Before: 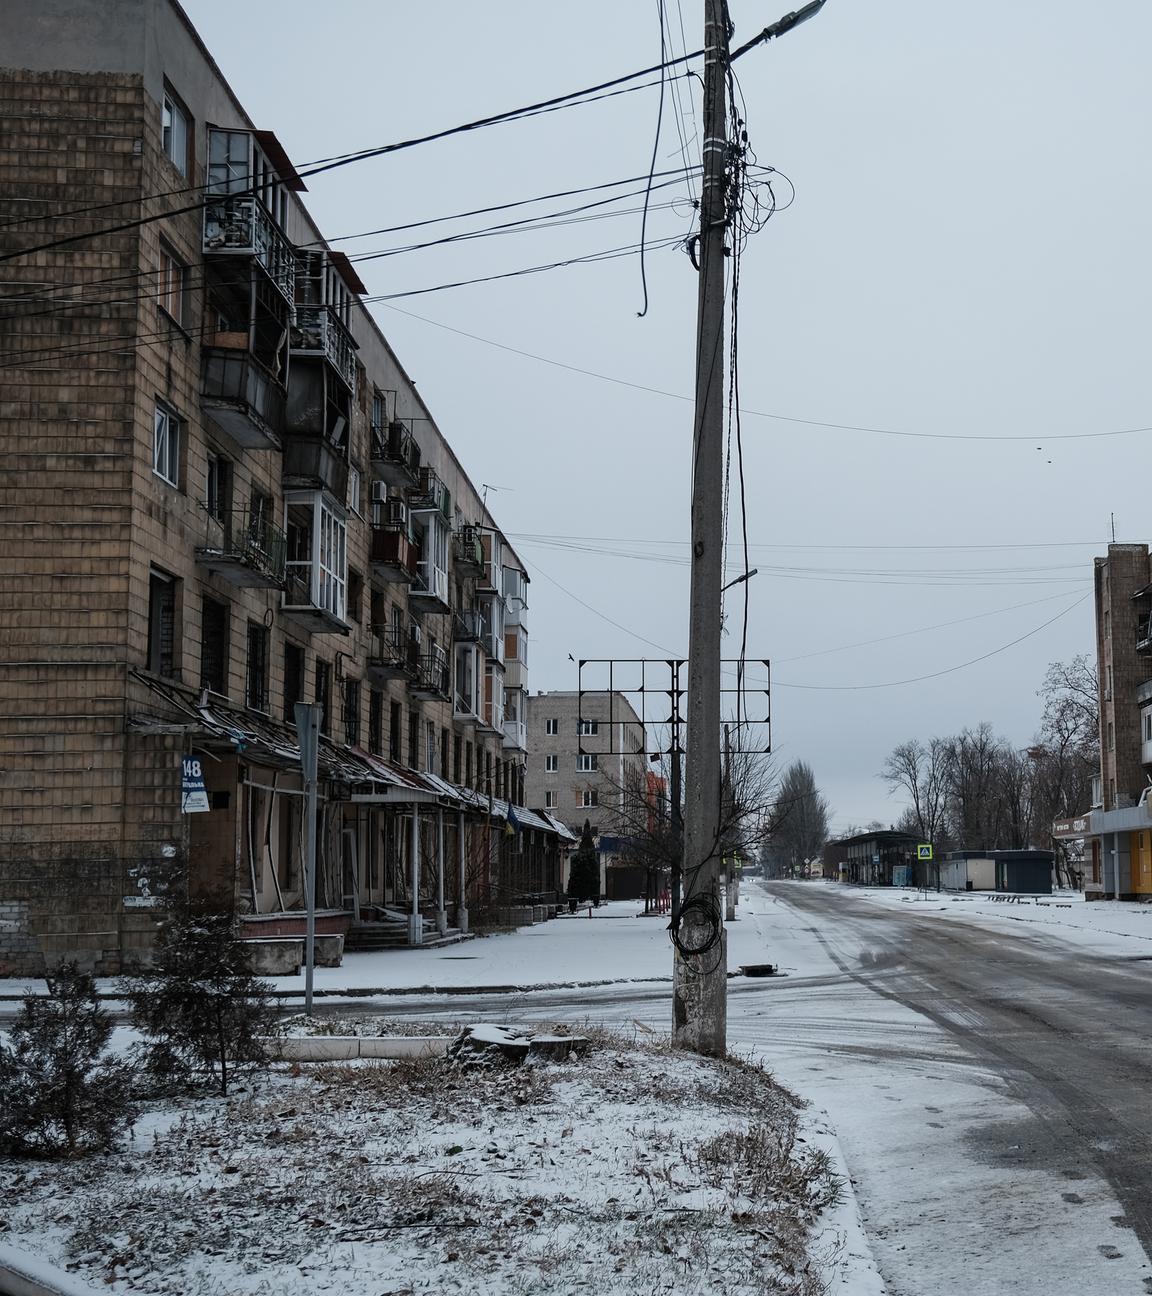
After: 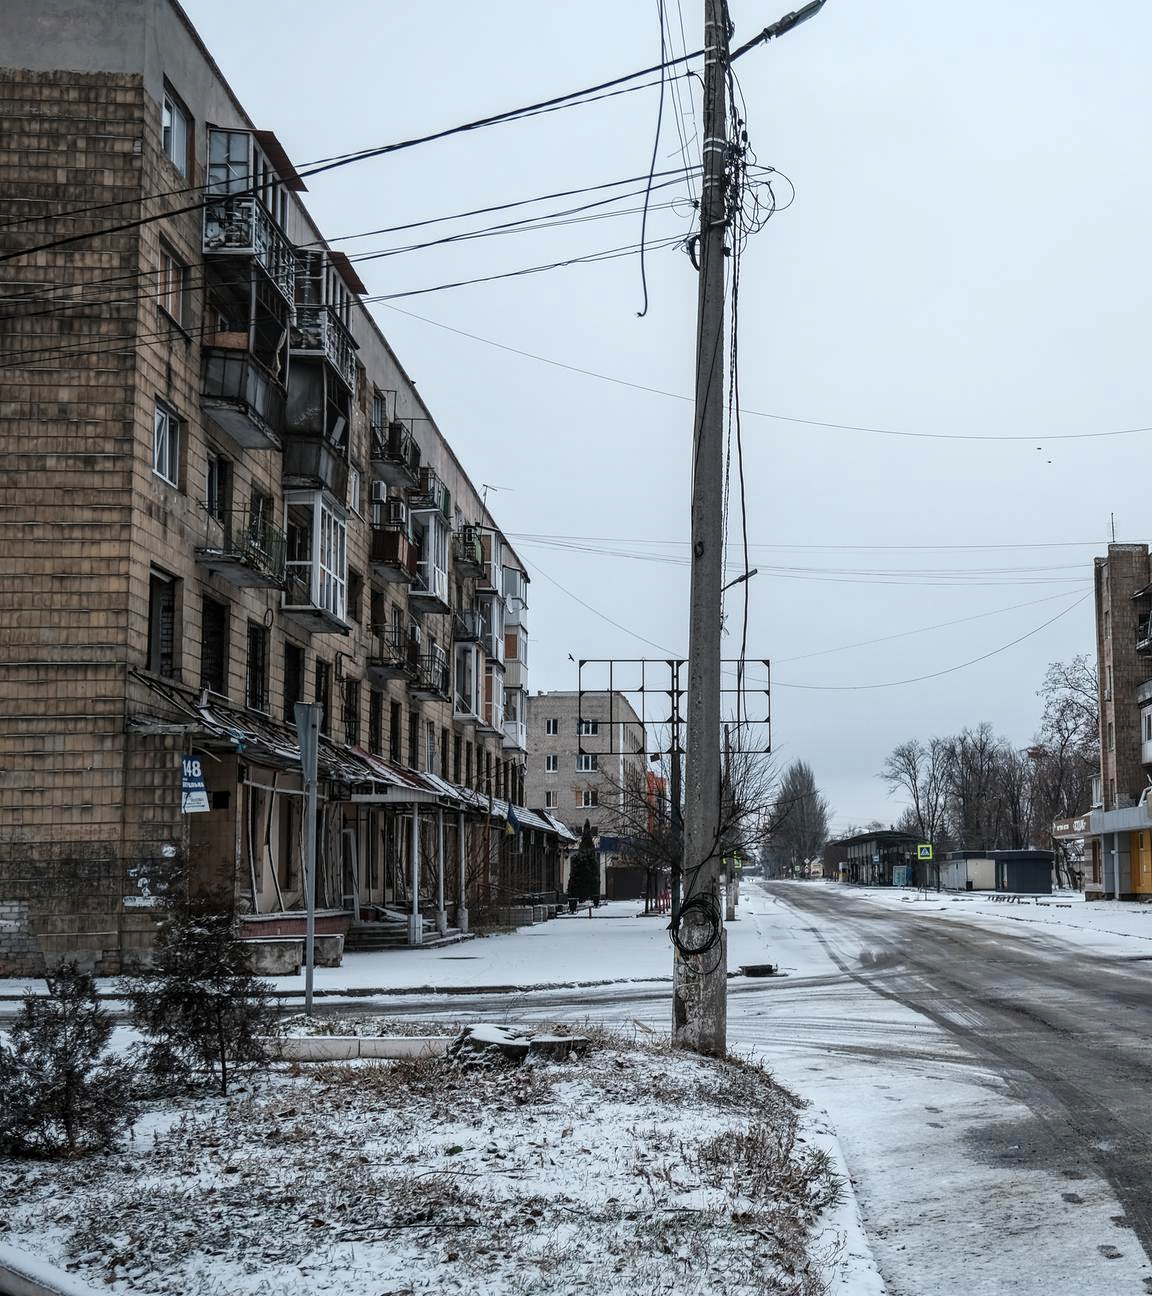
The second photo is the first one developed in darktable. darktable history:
exposure: black level correction 0, exposure 0.397 EV, compensate exposure bias true, compensate highlight preservation false
local contrast: on, module defaults
